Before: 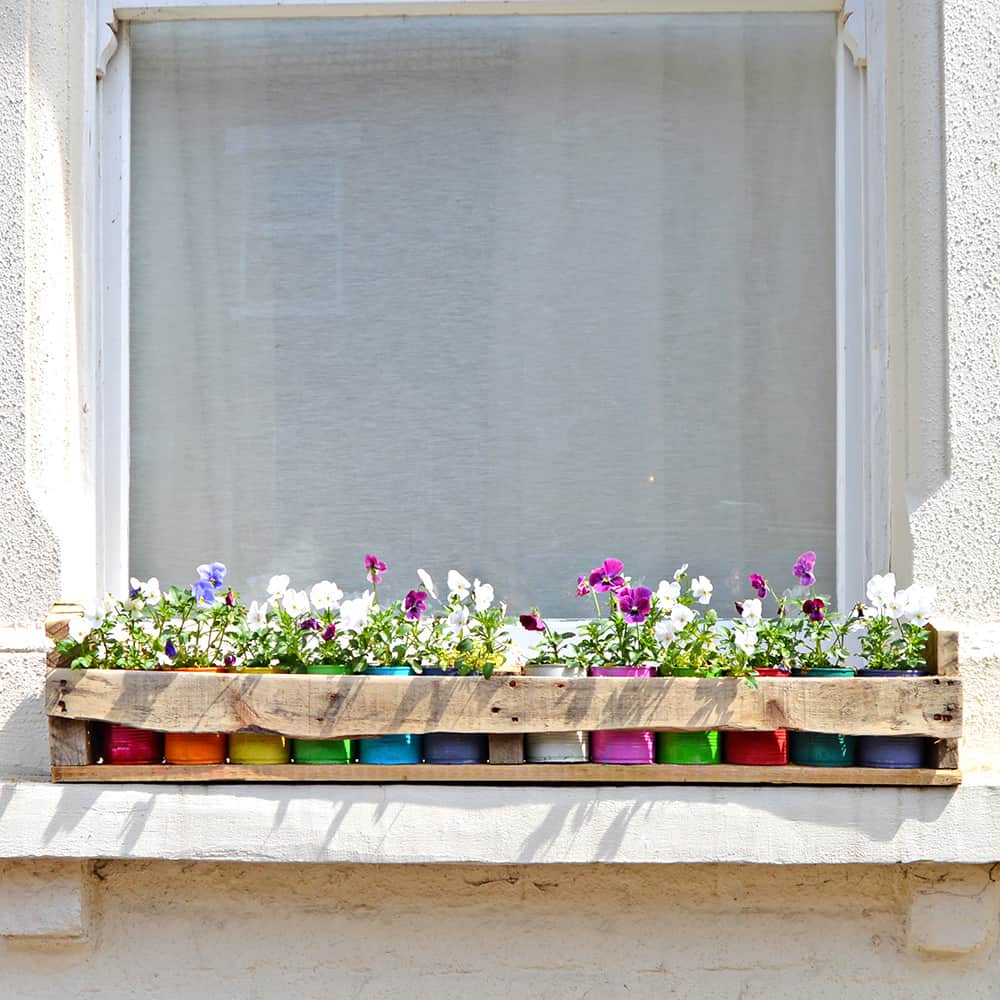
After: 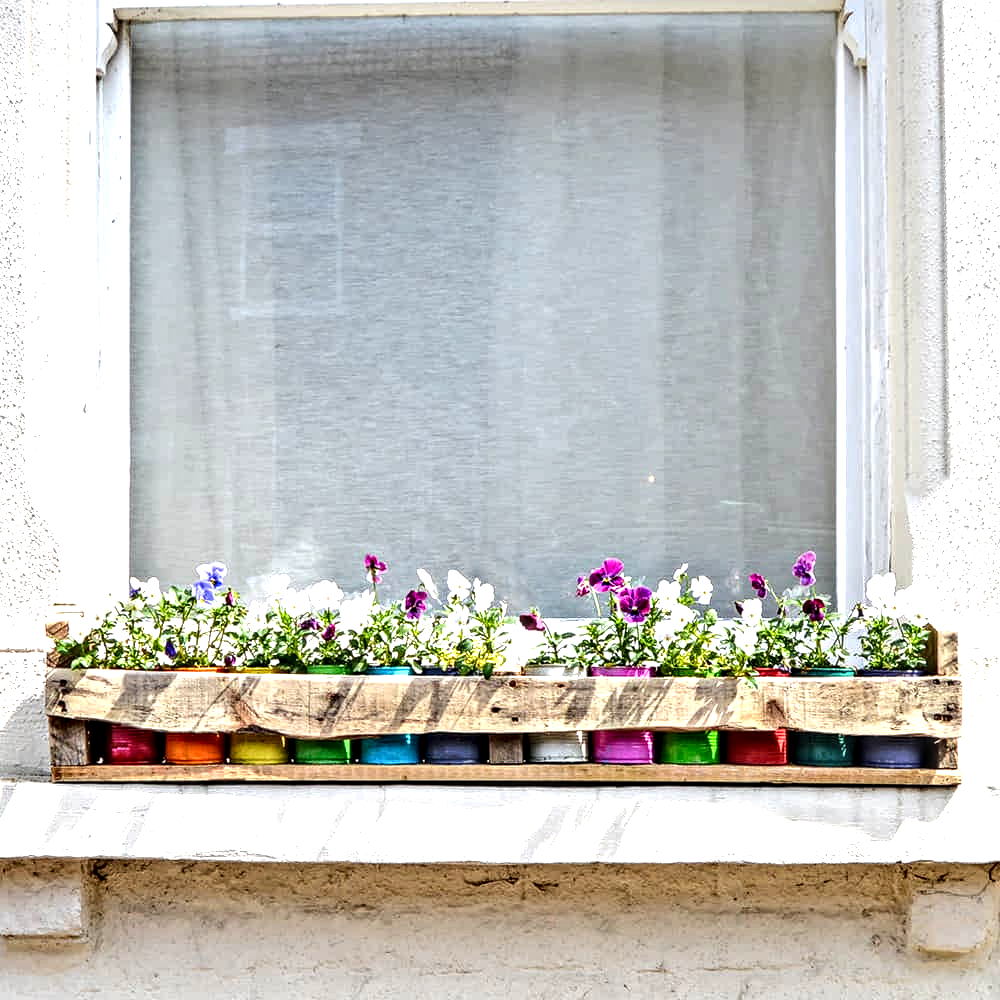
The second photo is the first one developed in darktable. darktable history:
tone equalizer: -8 EV -0.744 EV, -7 EV -0.704 EV, -6 EV -0.595 EV, -5 EV -0.383 EV, -3 EV 0.393 EV, -2 EV 0.6 EV, -1 EV 0.686 EV, +0 EV 0.753 EV, edges refinement/feathering 500, mask exposure compensation -1.57 EV, preserve details no
local contrast: highlights 19%, detail 187%
